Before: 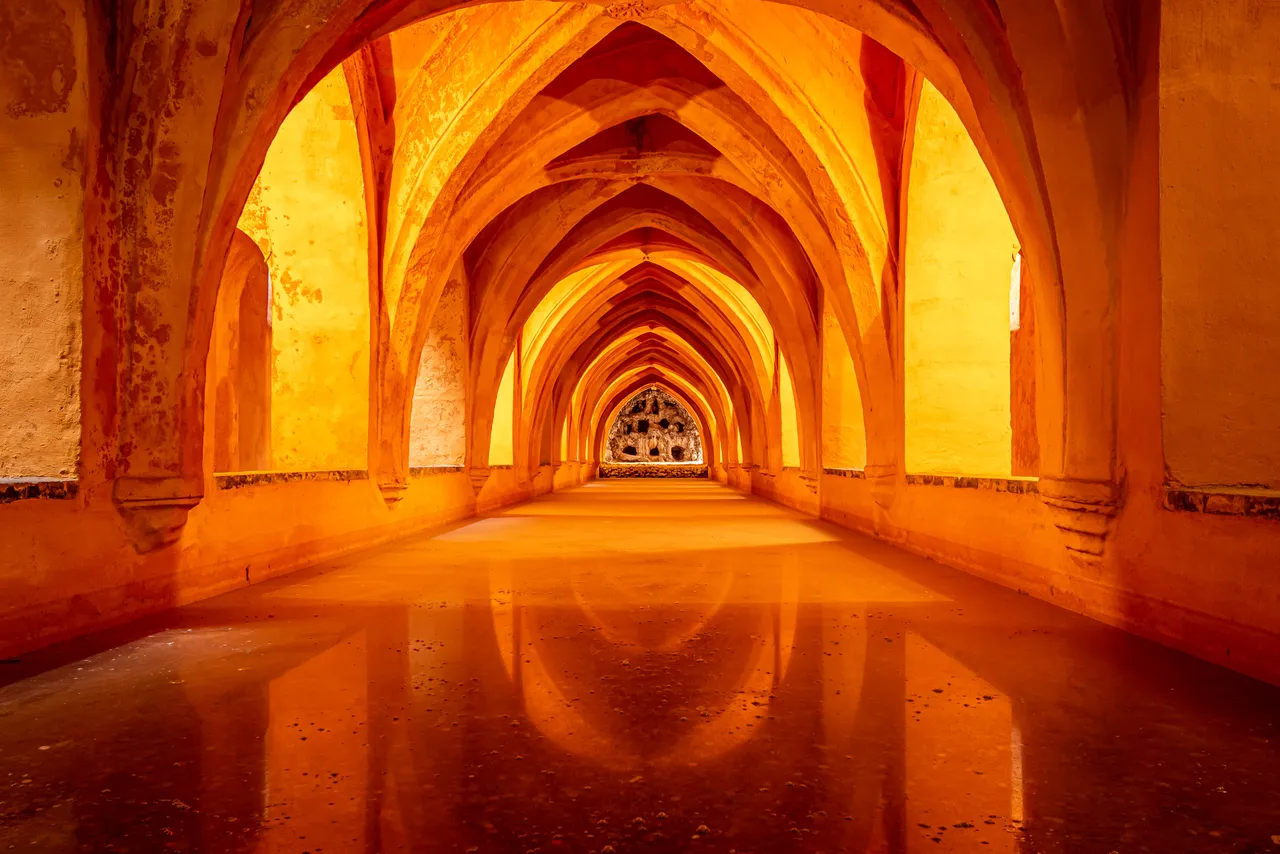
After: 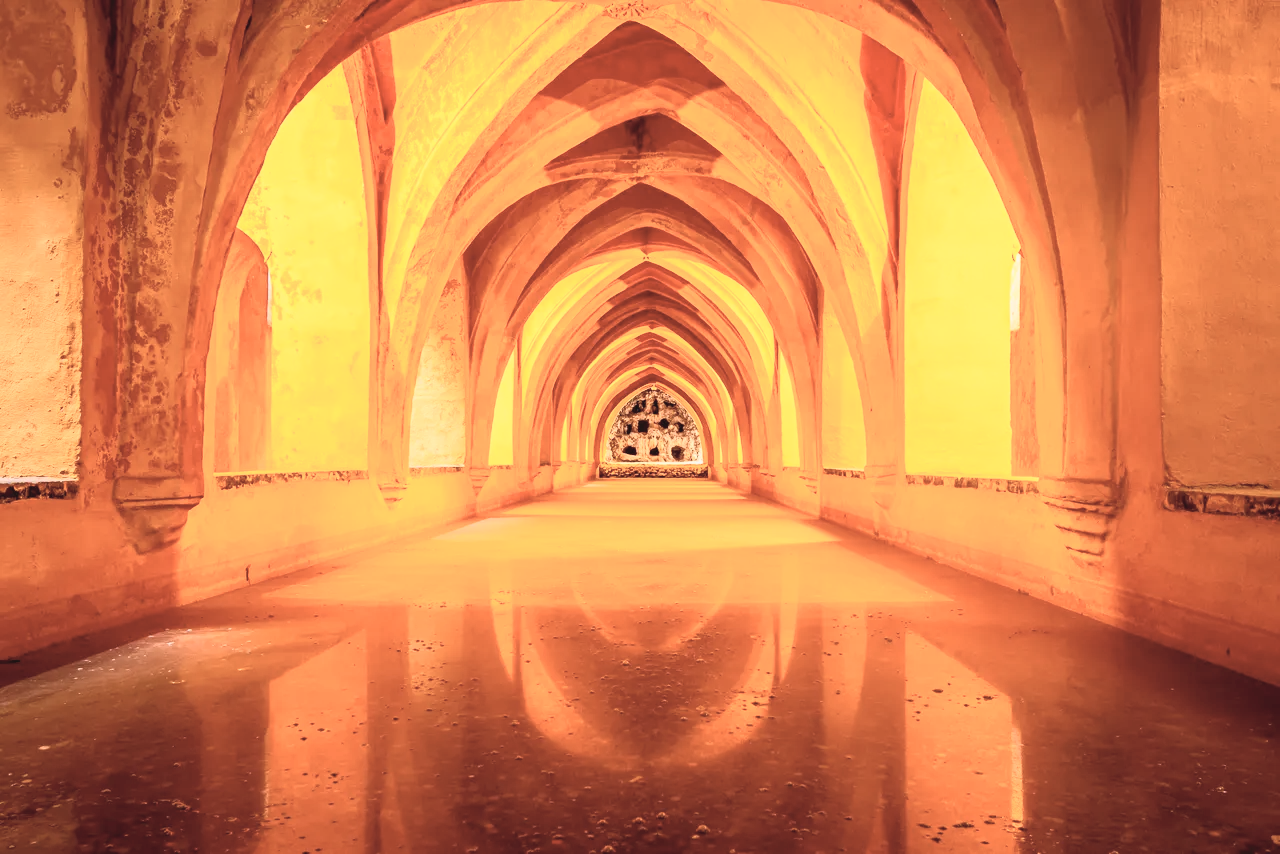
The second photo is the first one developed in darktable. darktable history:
tone curve: curves: ch0 [(0, 0.052) (0.207, 0.35) (0.392, 0.592) (0.54, 0.803) (0.725, 0.922) (0.99, 0.974)], color space Lab, independent channels, preserve colors none
color correction: highlights b* 0.046, saturation 0.86
